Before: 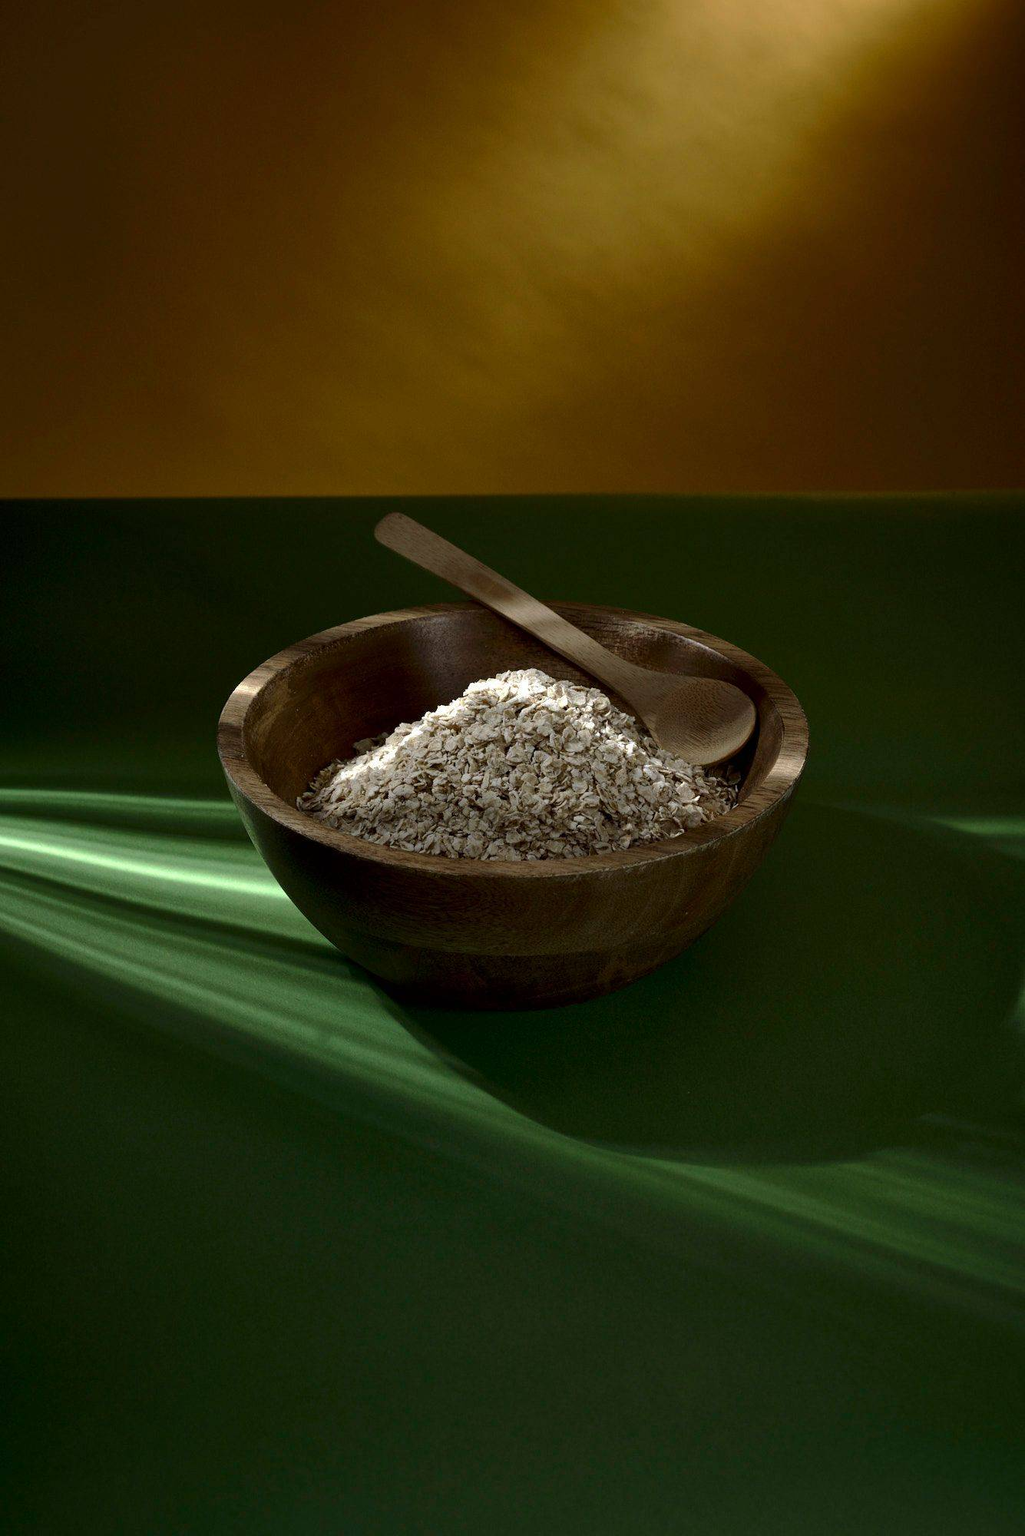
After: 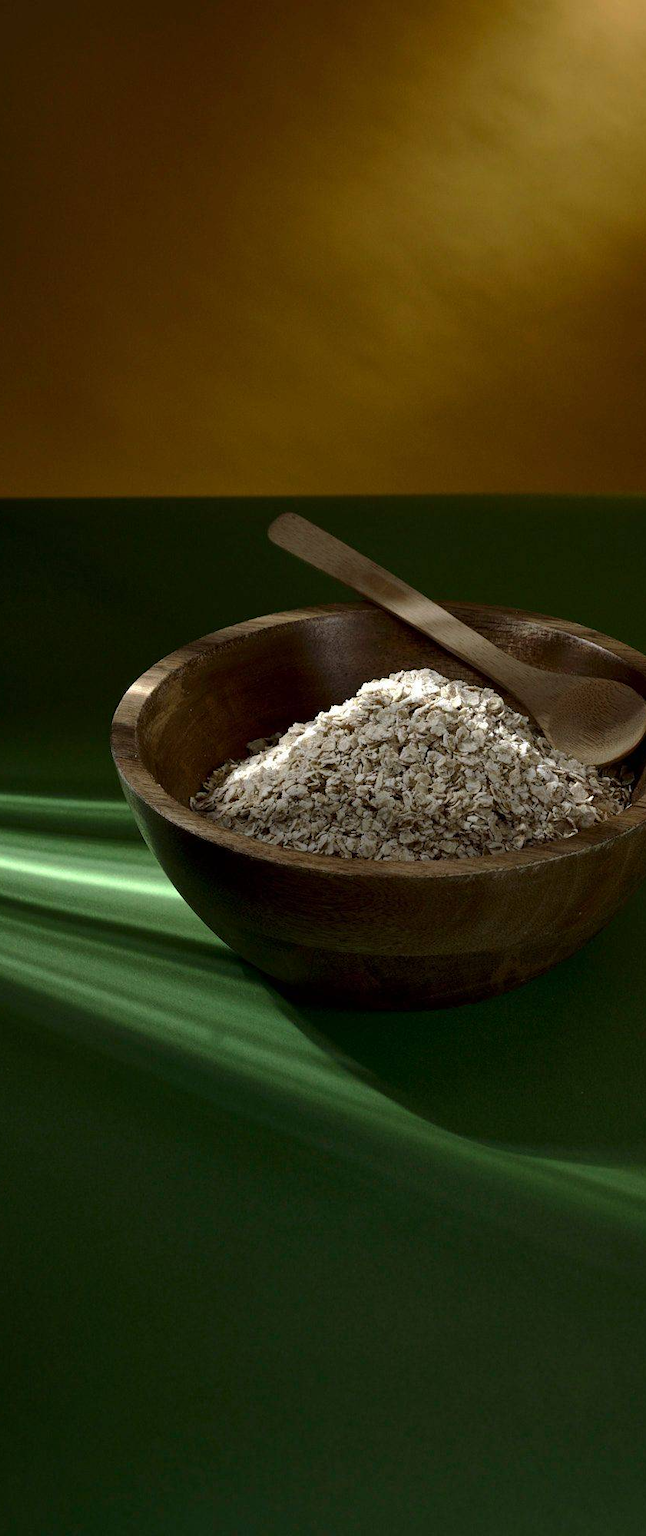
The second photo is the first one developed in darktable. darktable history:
crop: left 10.445%, right 26.455%
